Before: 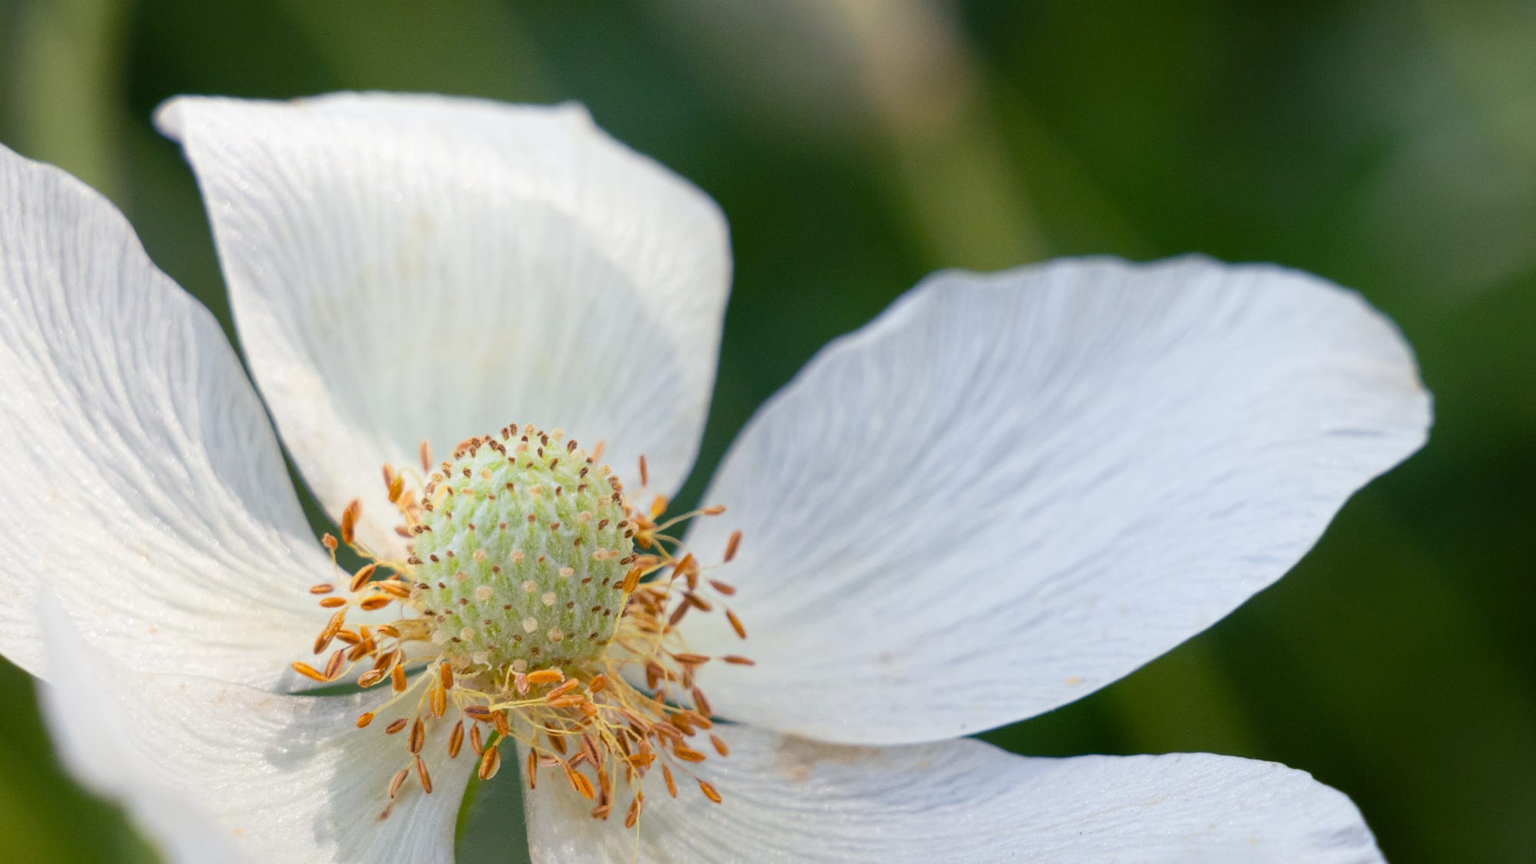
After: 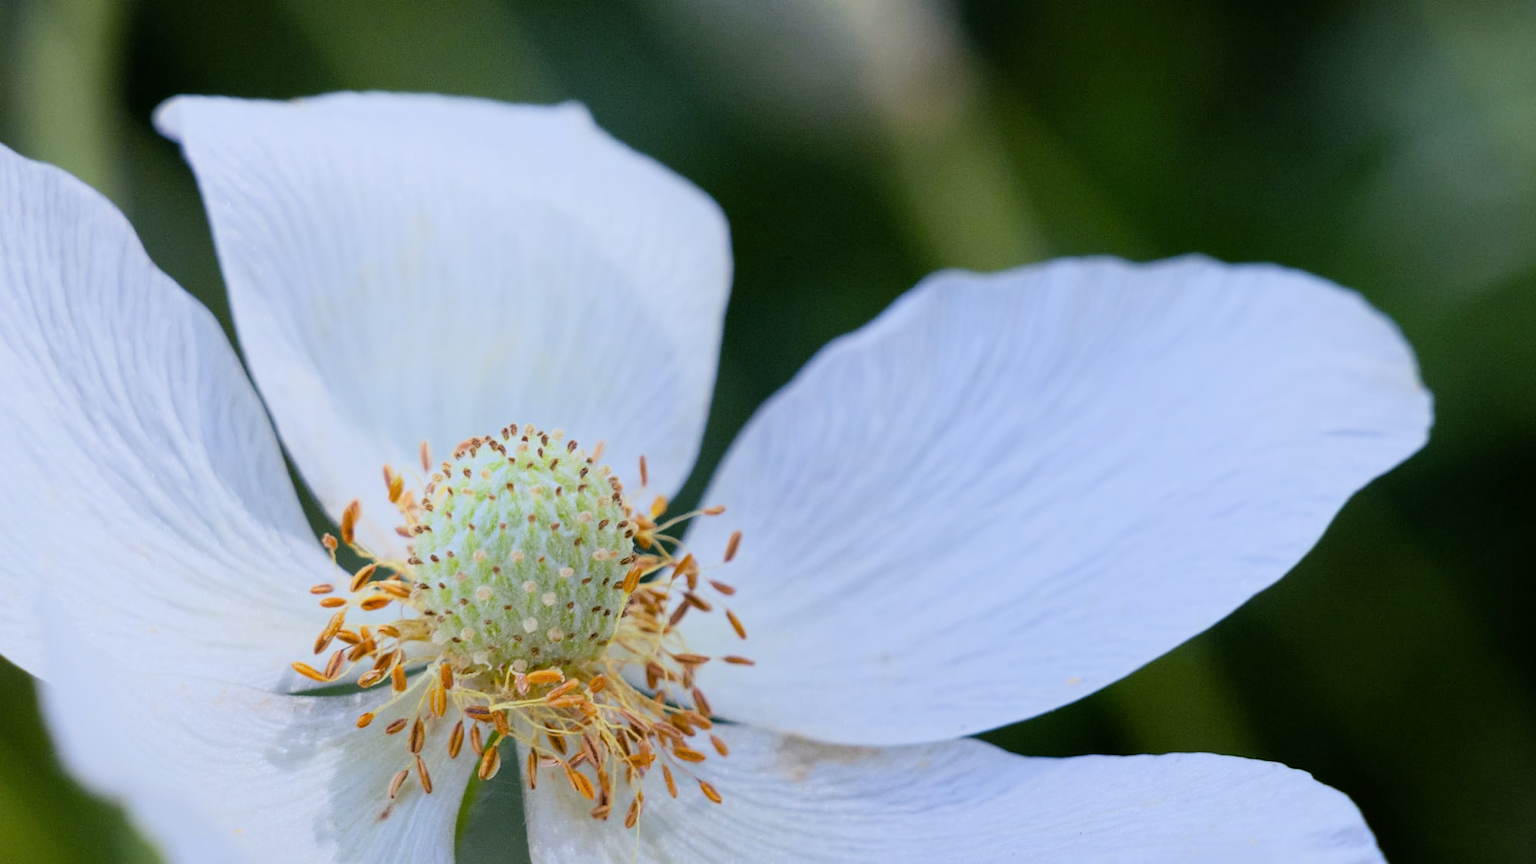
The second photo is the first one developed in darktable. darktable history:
white balance: red 0.948, green 1.02, blue 1.176
filmic rgb: black relative exposure -11.88 EV, white relative exposure 5.43 EV, threshold 3 EV, hardness 4.49, latitude 50%, contrast 1.14, color science v5 (2021), contrast in shadows safe, contrast in highlights safe, enable highlight reconstruction true
